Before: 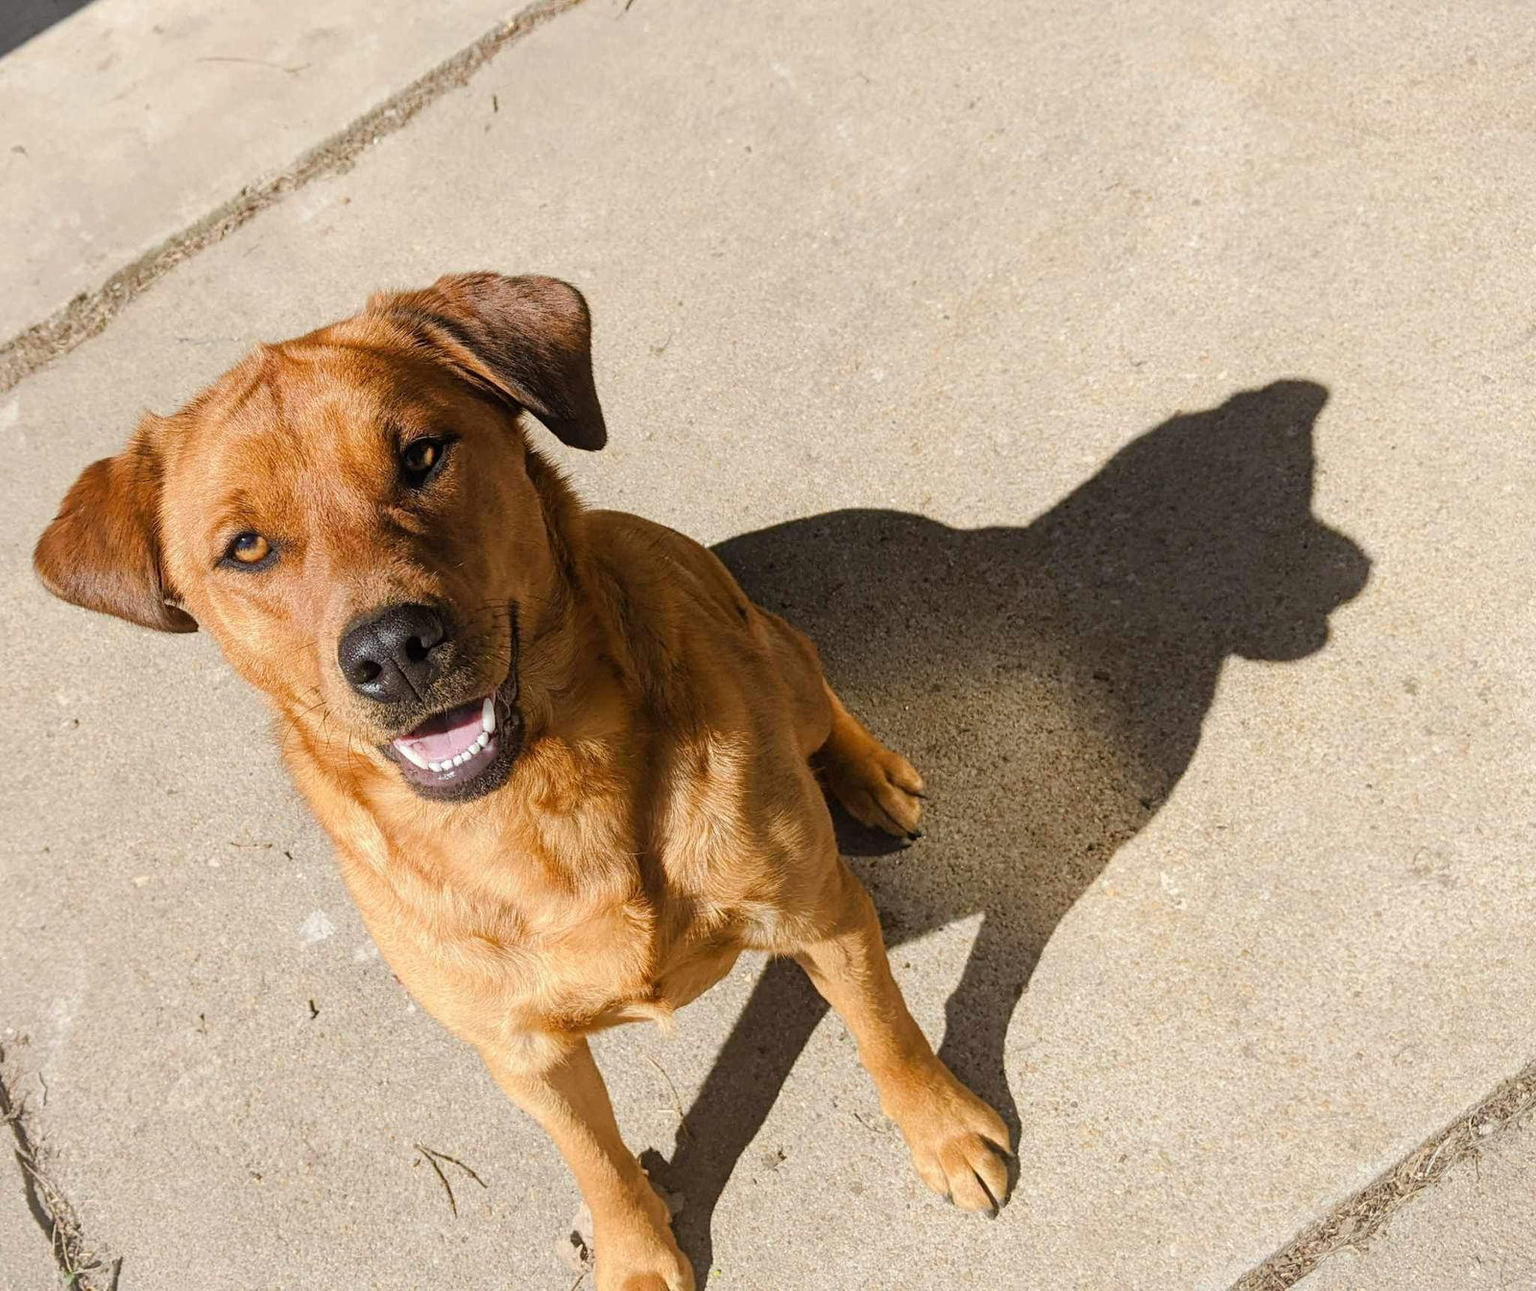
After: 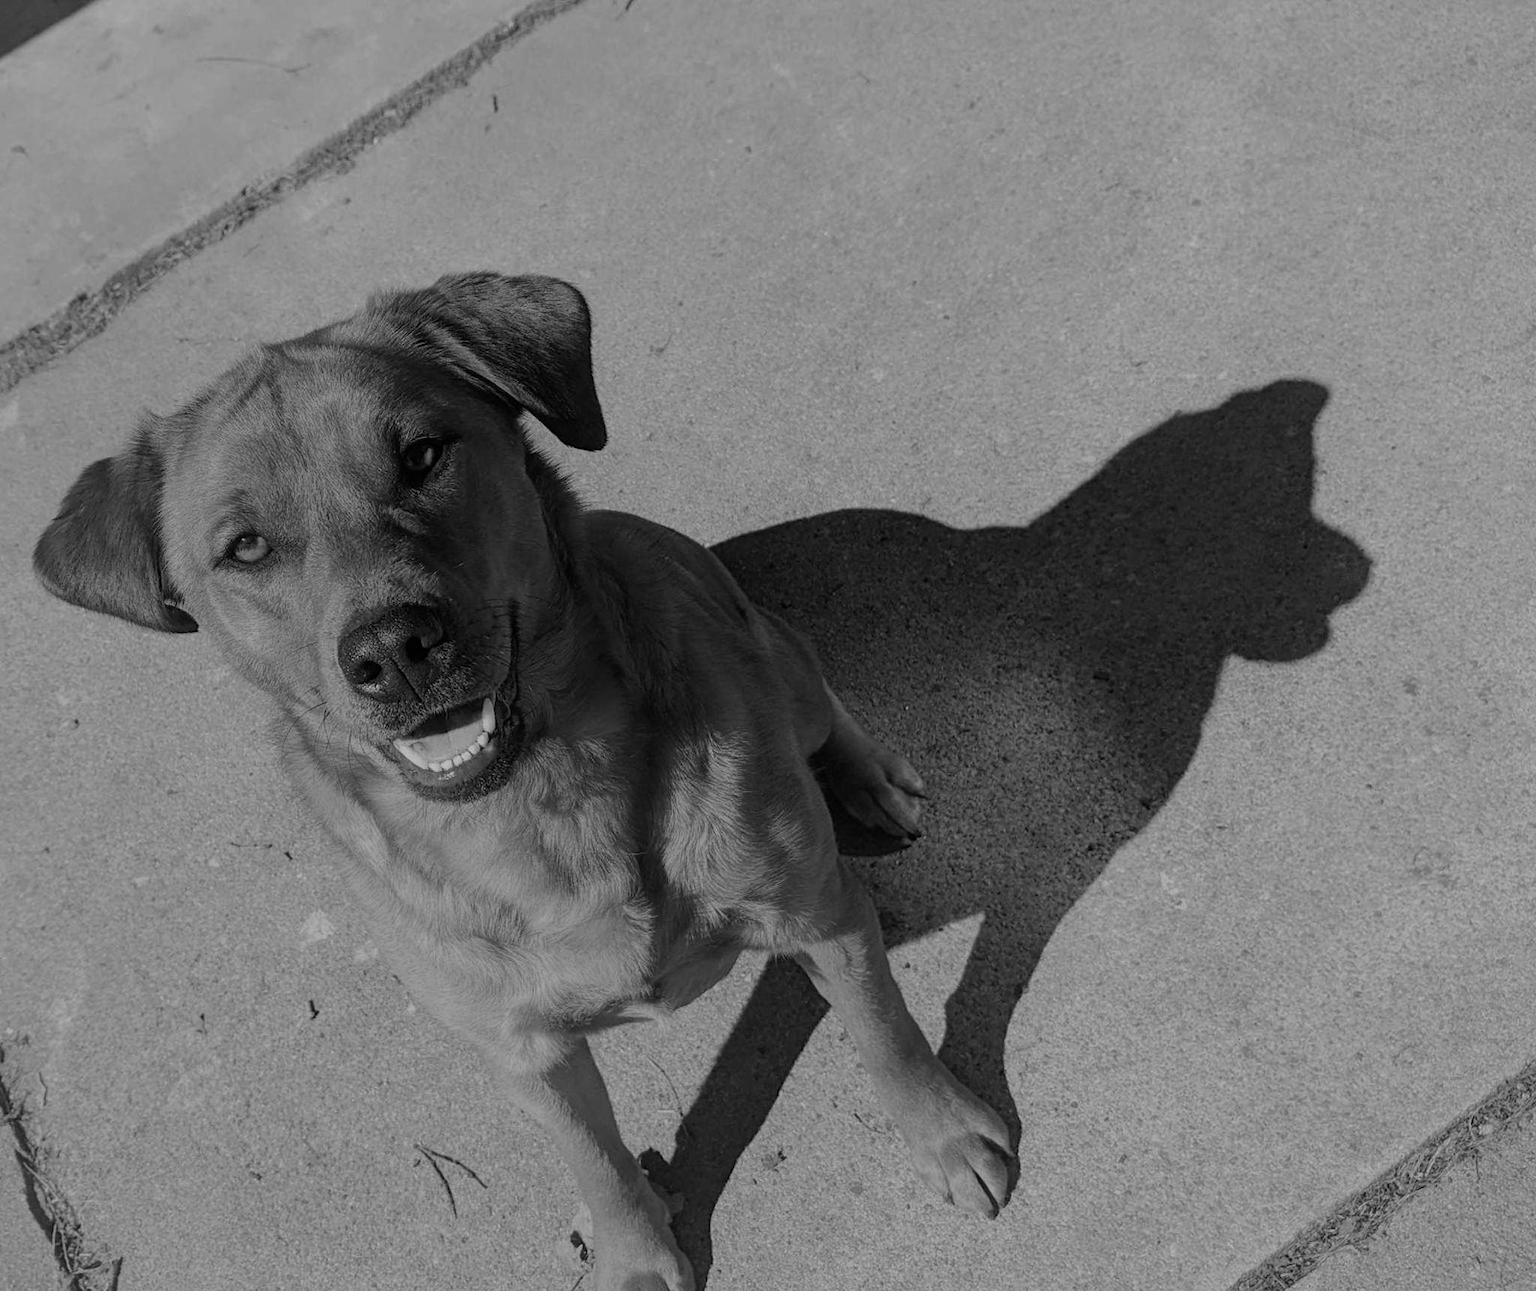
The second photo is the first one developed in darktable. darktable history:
color calibration: output gray [0.246, 0.254, 0.501, 0], illuminant same as pipeline (D50), adaptation none (bypass), x 0.333, y 0.334, temperature 5012.5 K
levels: white 99.91%
exposure: exposure -1.002 EV, compensate highlight preservation false
